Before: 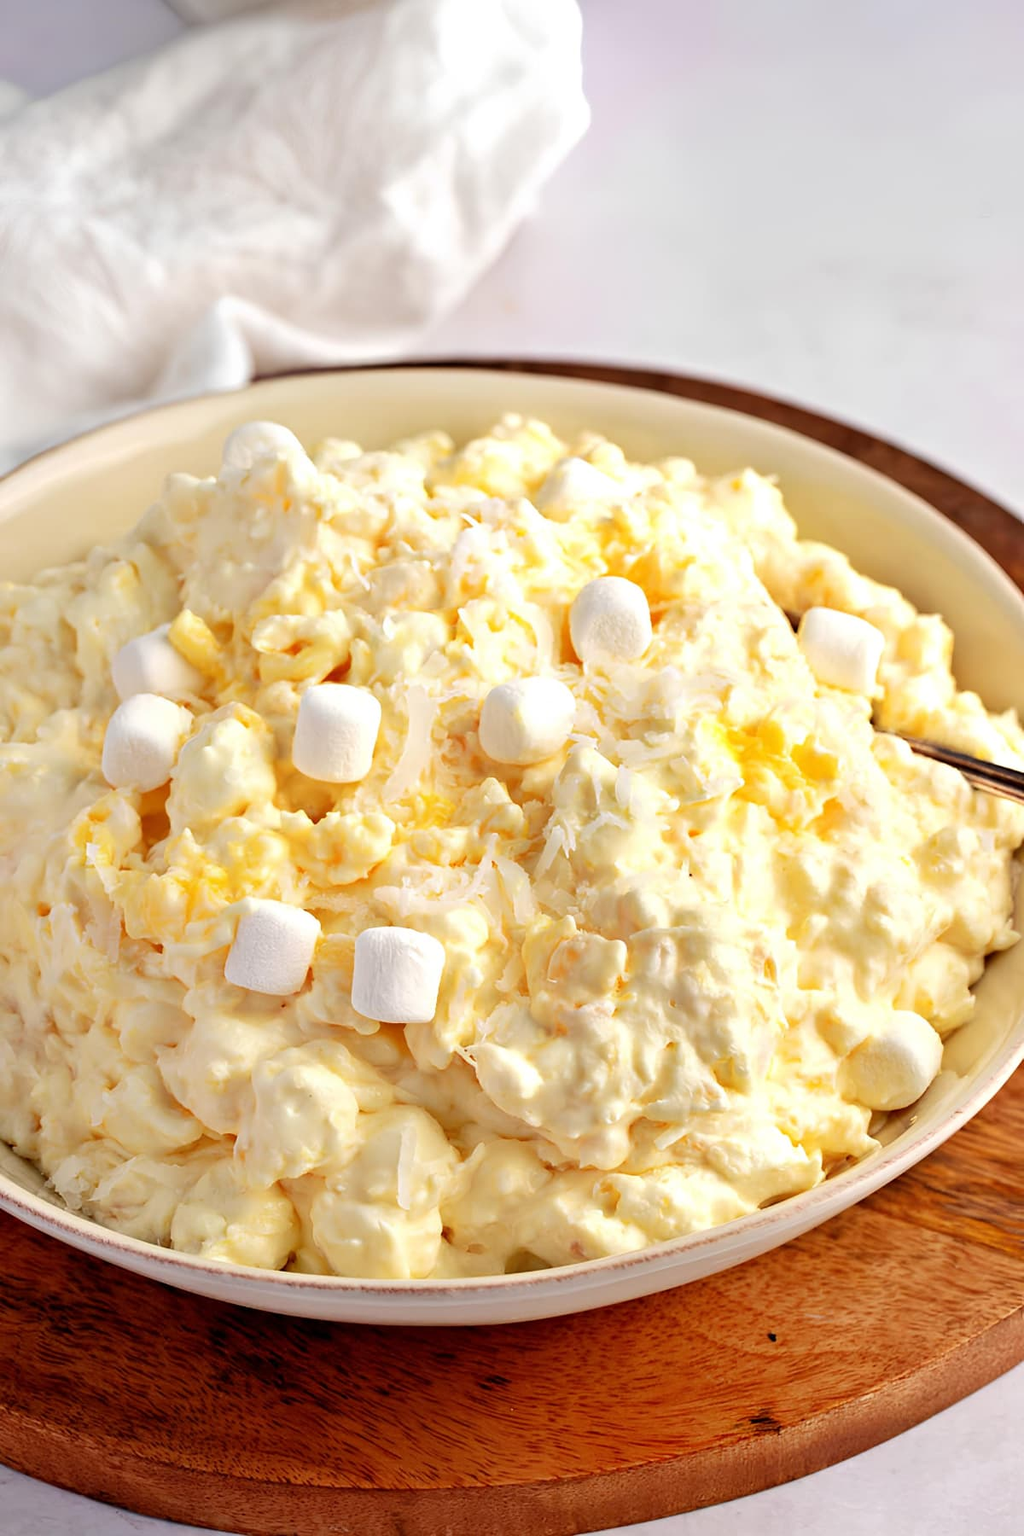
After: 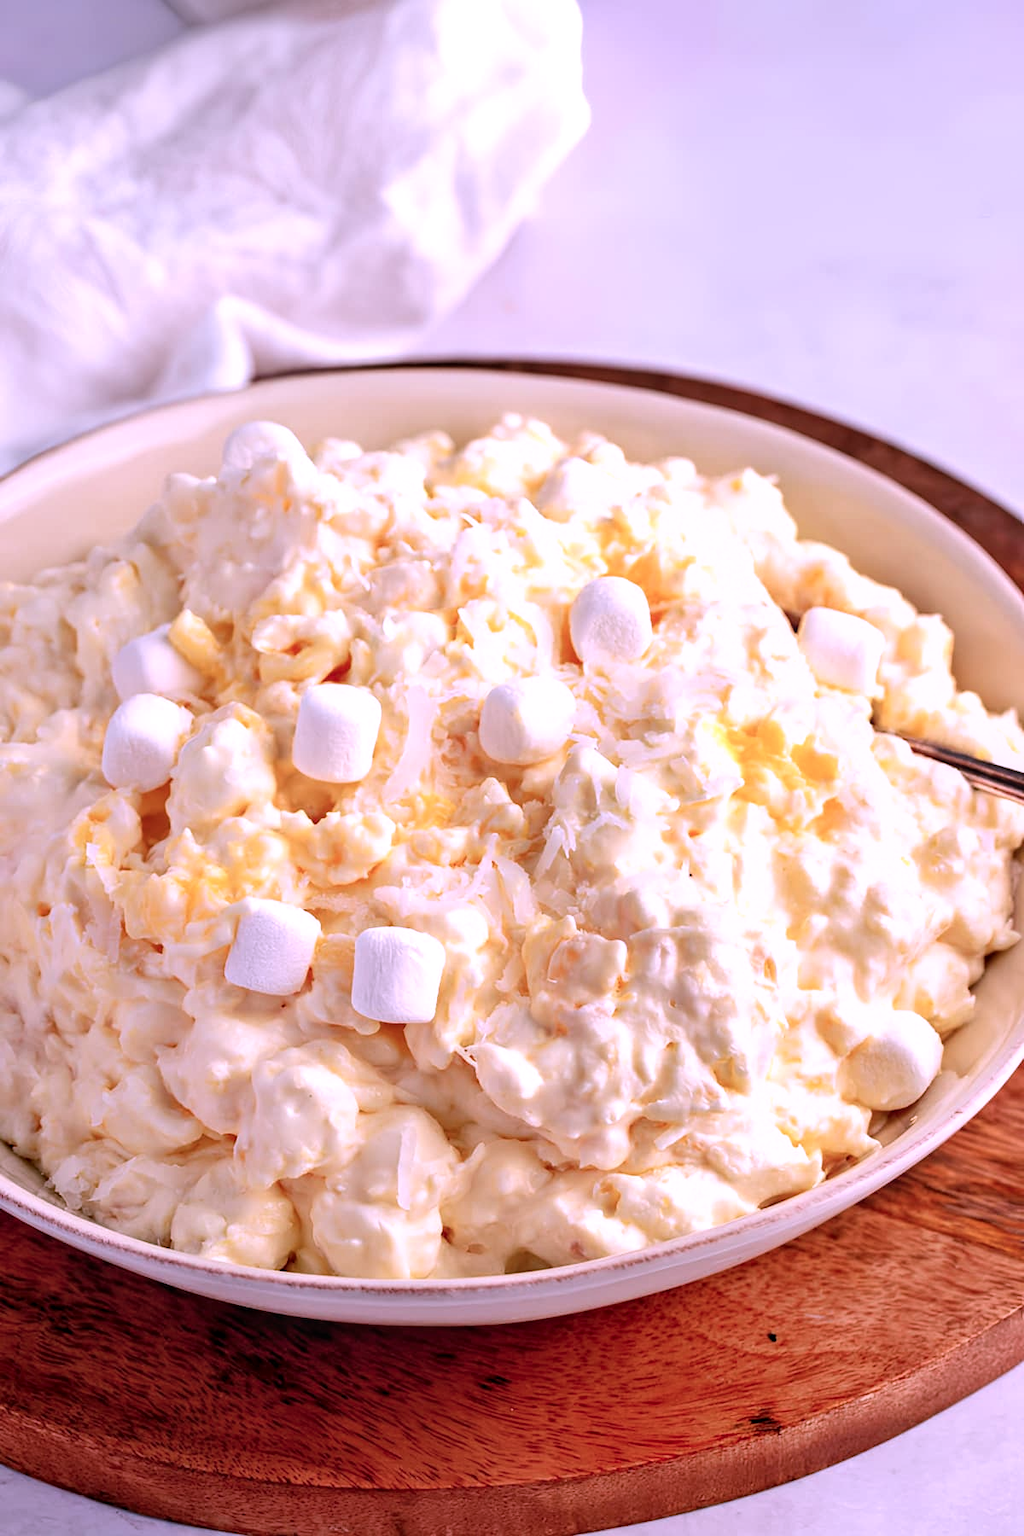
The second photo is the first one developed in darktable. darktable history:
color correction: highlights a* 15.04, highlights b* -25.1
local contrast: on, module defaults
